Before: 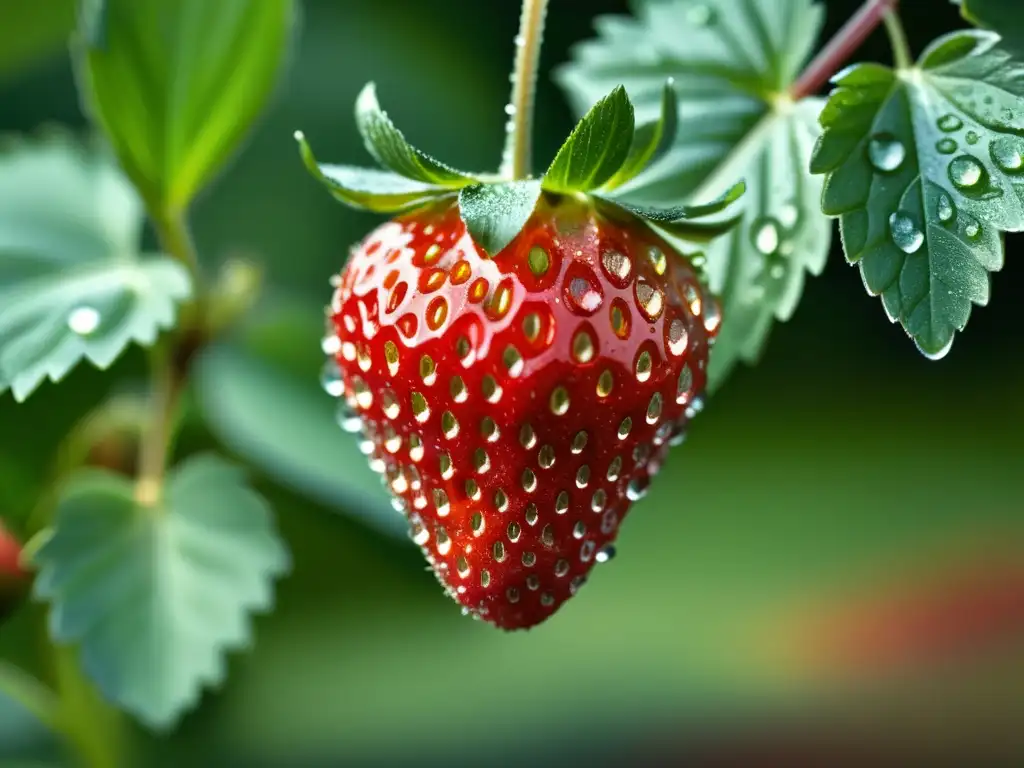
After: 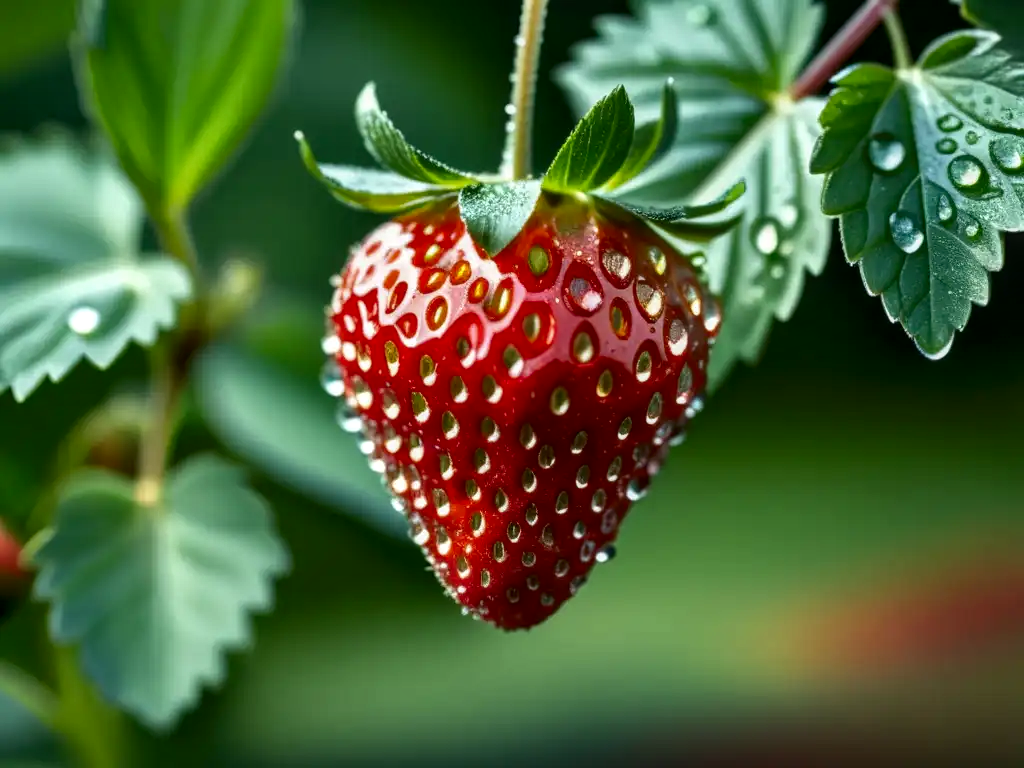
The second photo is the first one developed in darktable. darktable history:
local contrast: on, module defaults
contrast brightness saturation: brightness -0.098
